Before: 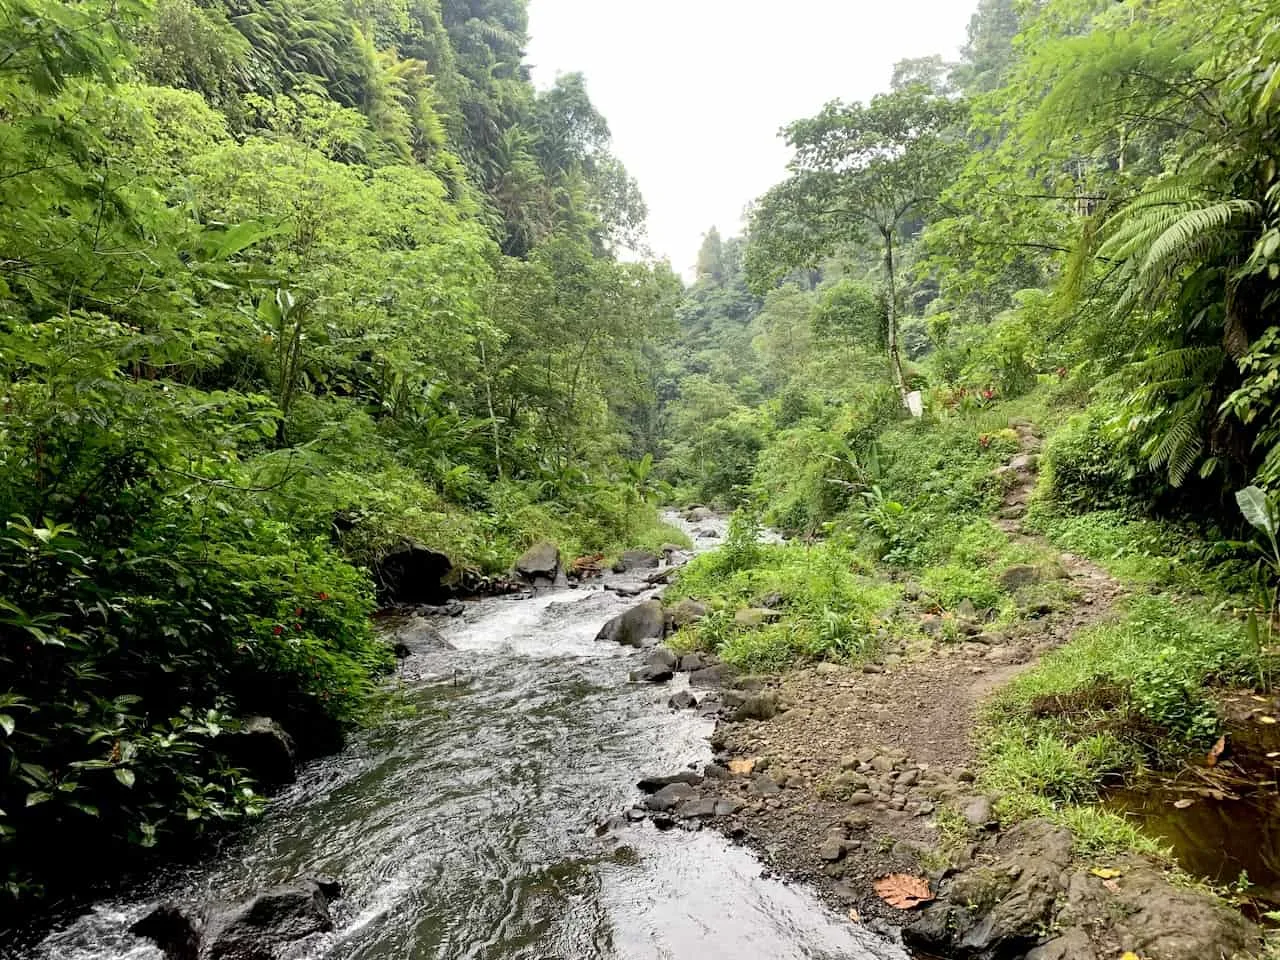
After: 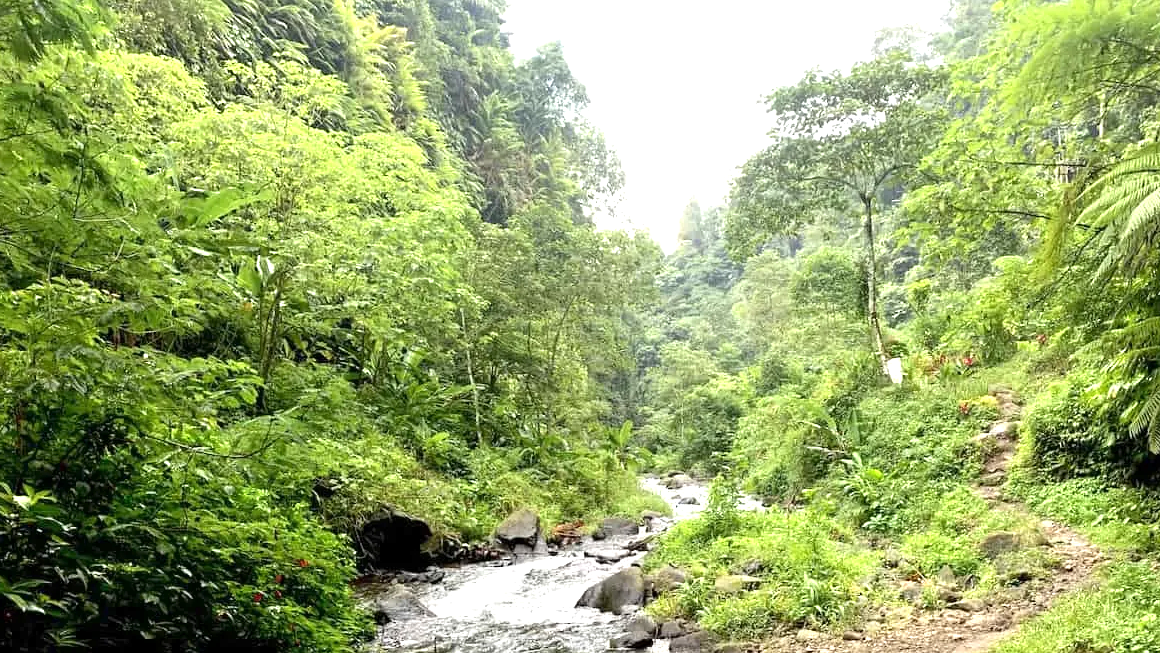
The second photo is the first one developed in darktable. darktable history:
exposure: exposure 0.786 EV, compensate highlight preservation false
crop: left 1.598%, top 3.445%, right 7.776%, bottom 28.447%
